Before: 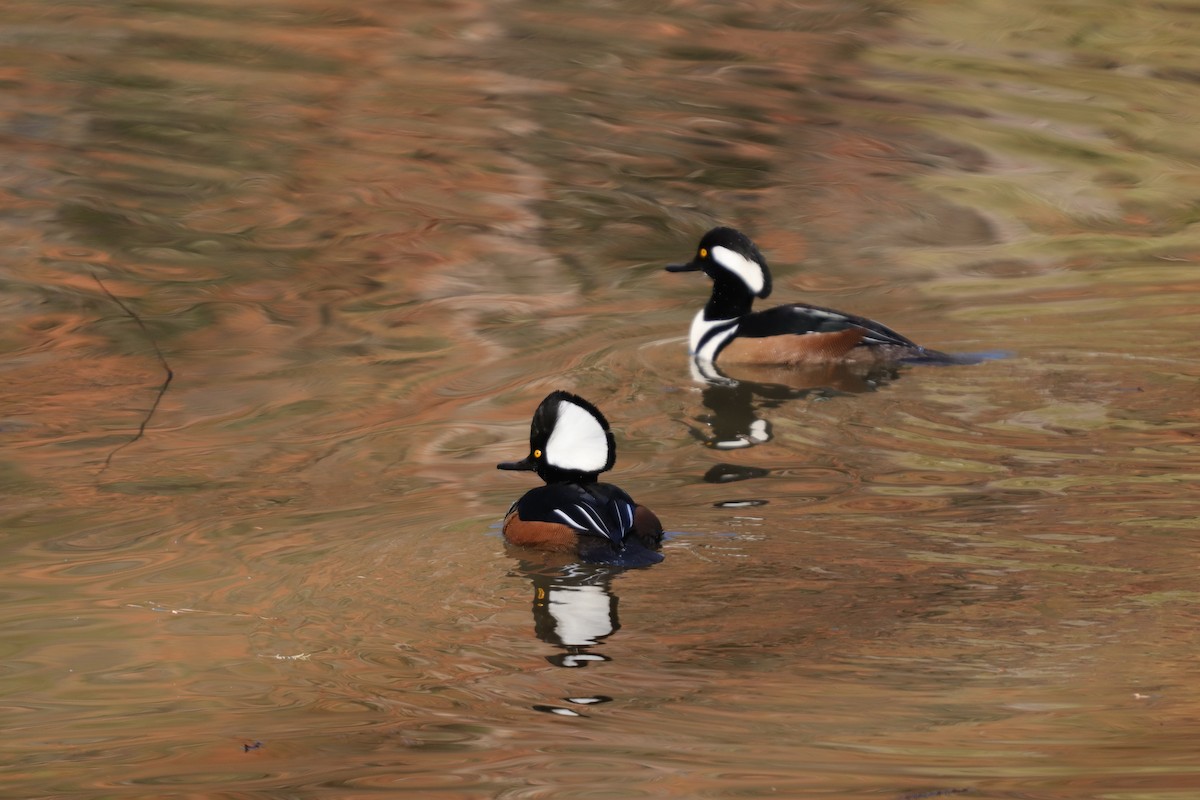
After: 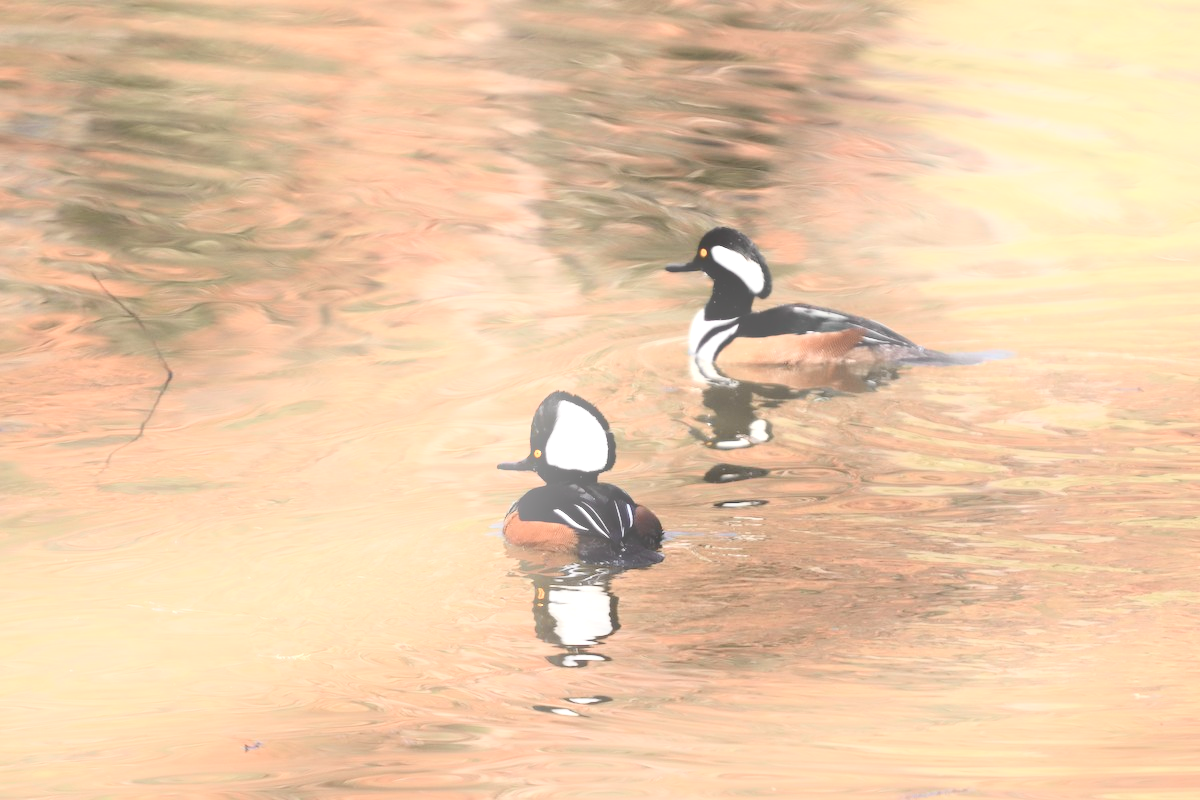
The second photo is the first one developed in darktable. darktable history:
exposure: exposure 1.16 EV, compensate exposure bias true, compensate highlight preservation false
color correction: saturation 0.57
bloom: threshold 82.5%, strength 16.25%
tone curve: curves: ch0 [(0, 0.014) (0.17, 0.099) (0.392, 0.438) (0.725, 0.828) (0.872, 0.918) (1, 0.981)]; ch1 [(0, 0) (0.402, 0.36) (0.489, 0.491) (0.5, 0.503) (0.515, 0.52) (0.545, 0.572) (0.615, 0.662) (0.701, 0.725) (1, 1)]; ch2 [(0, 0) (0.42, 0.458) (0.485, 0.499) (0.503, 0.503) (0.531, 0.542) (0.561, 0.594) (0.644, 0.694) (0.717, 0.753) (1, 0.991)], color space Lab, independent channels
